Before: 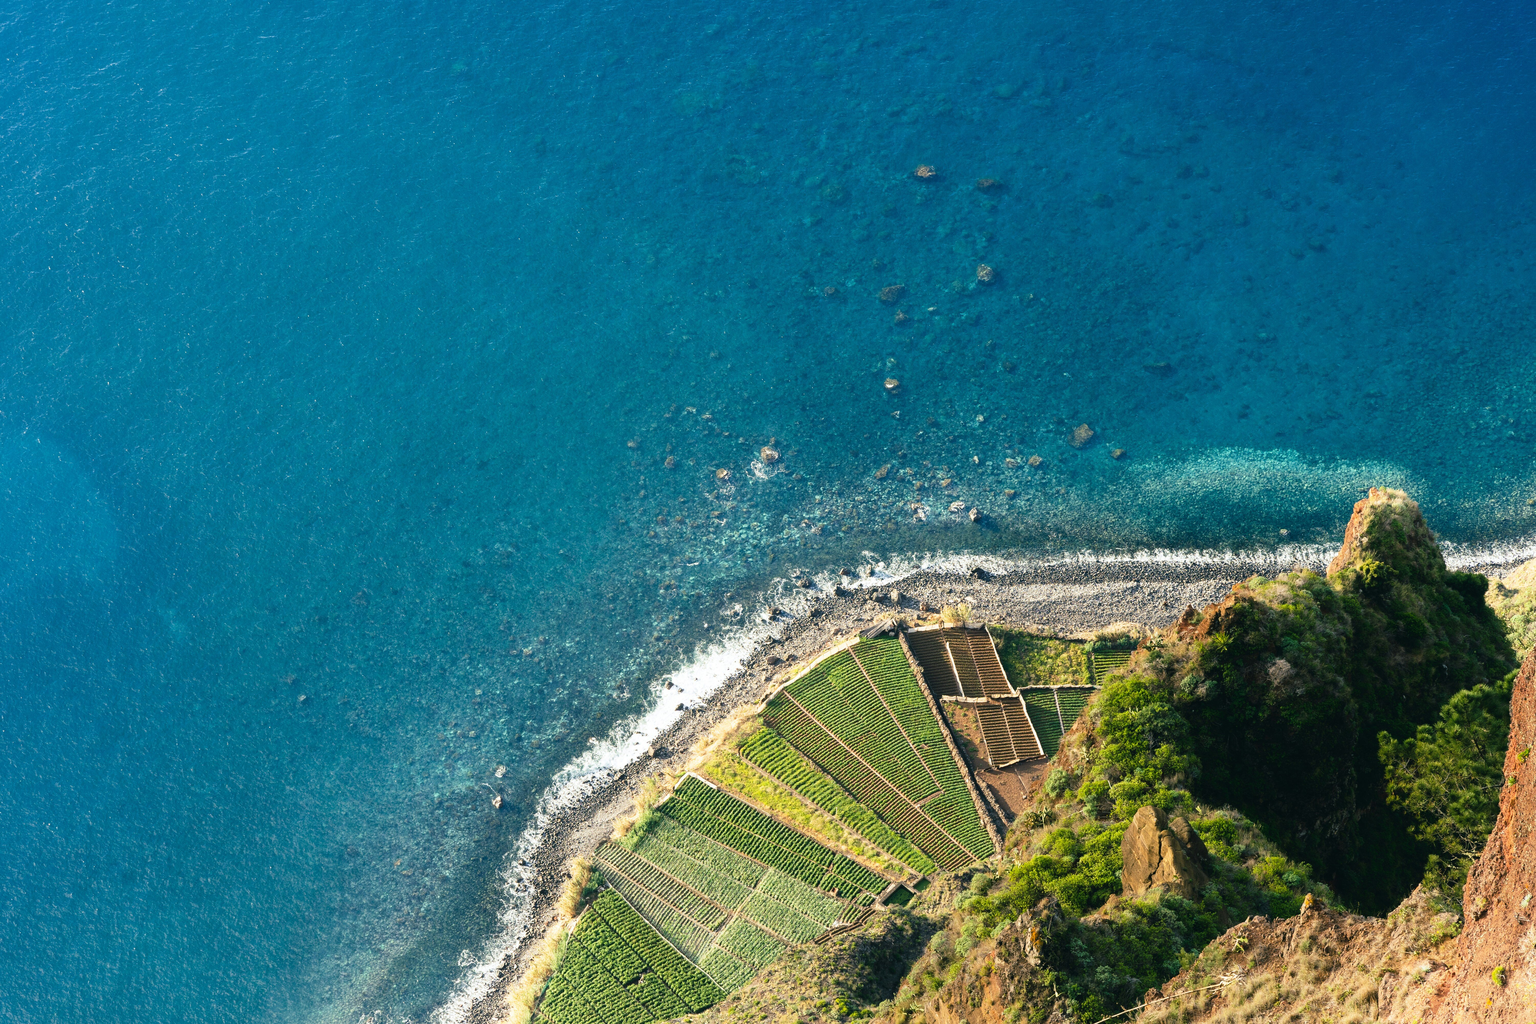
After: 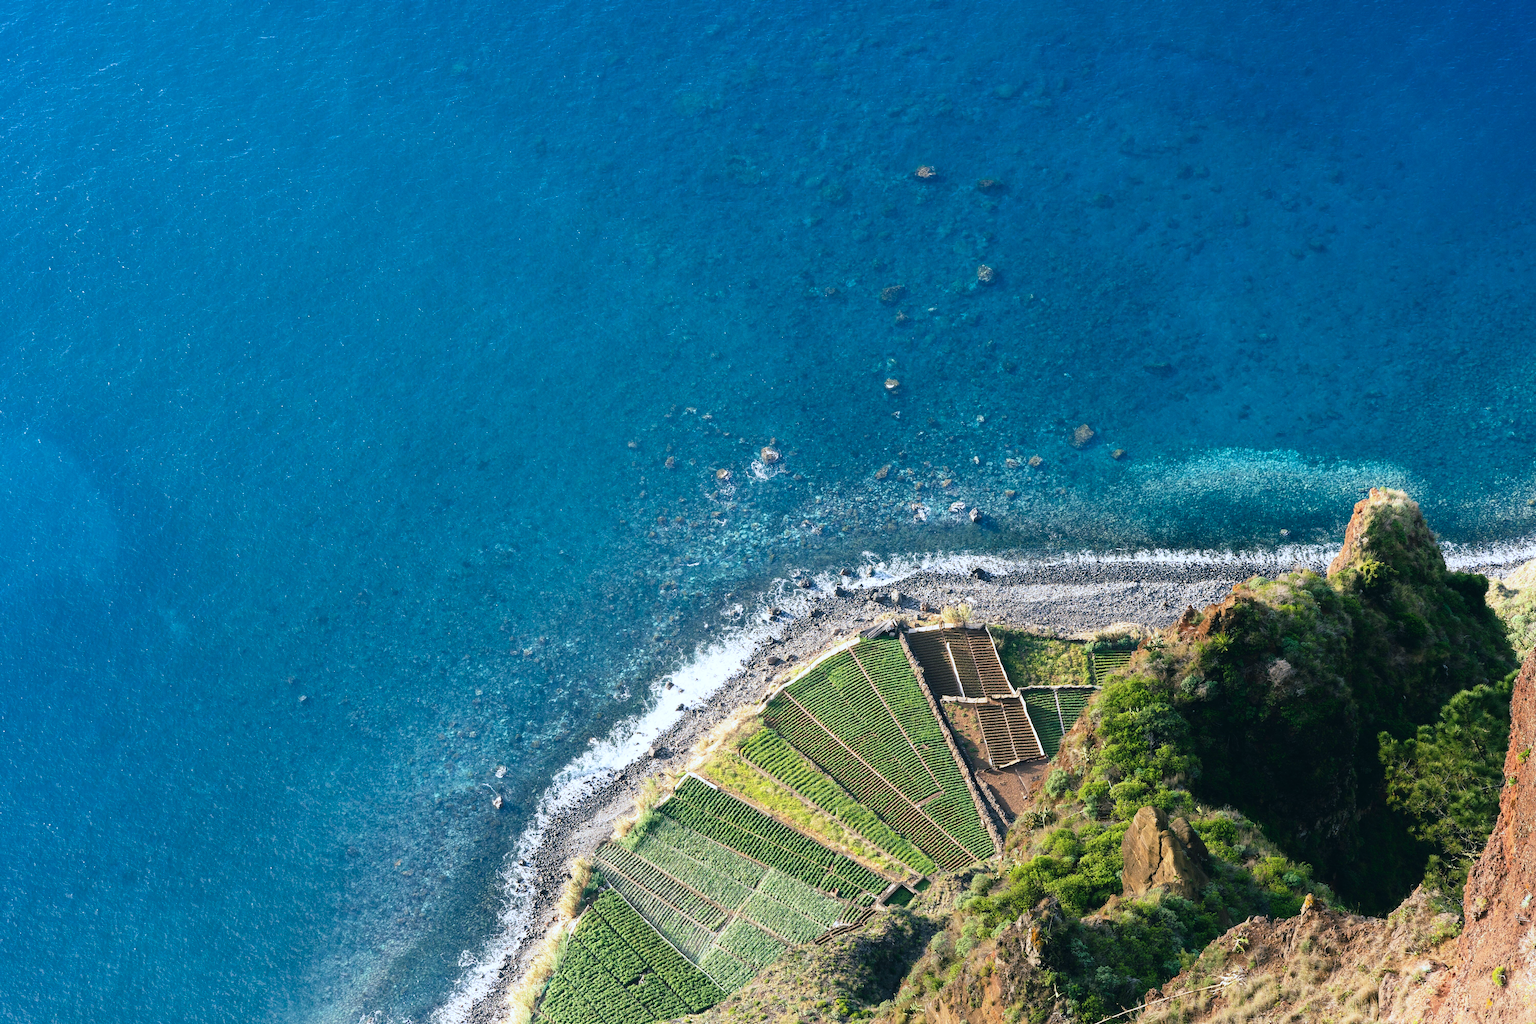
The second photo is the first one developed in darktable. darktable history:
color calibration: gray › normalize channels true, illuminant as shot in camera, x 0.37, y 0.382, temperature 4318.19 K, gamut compression 0.015
